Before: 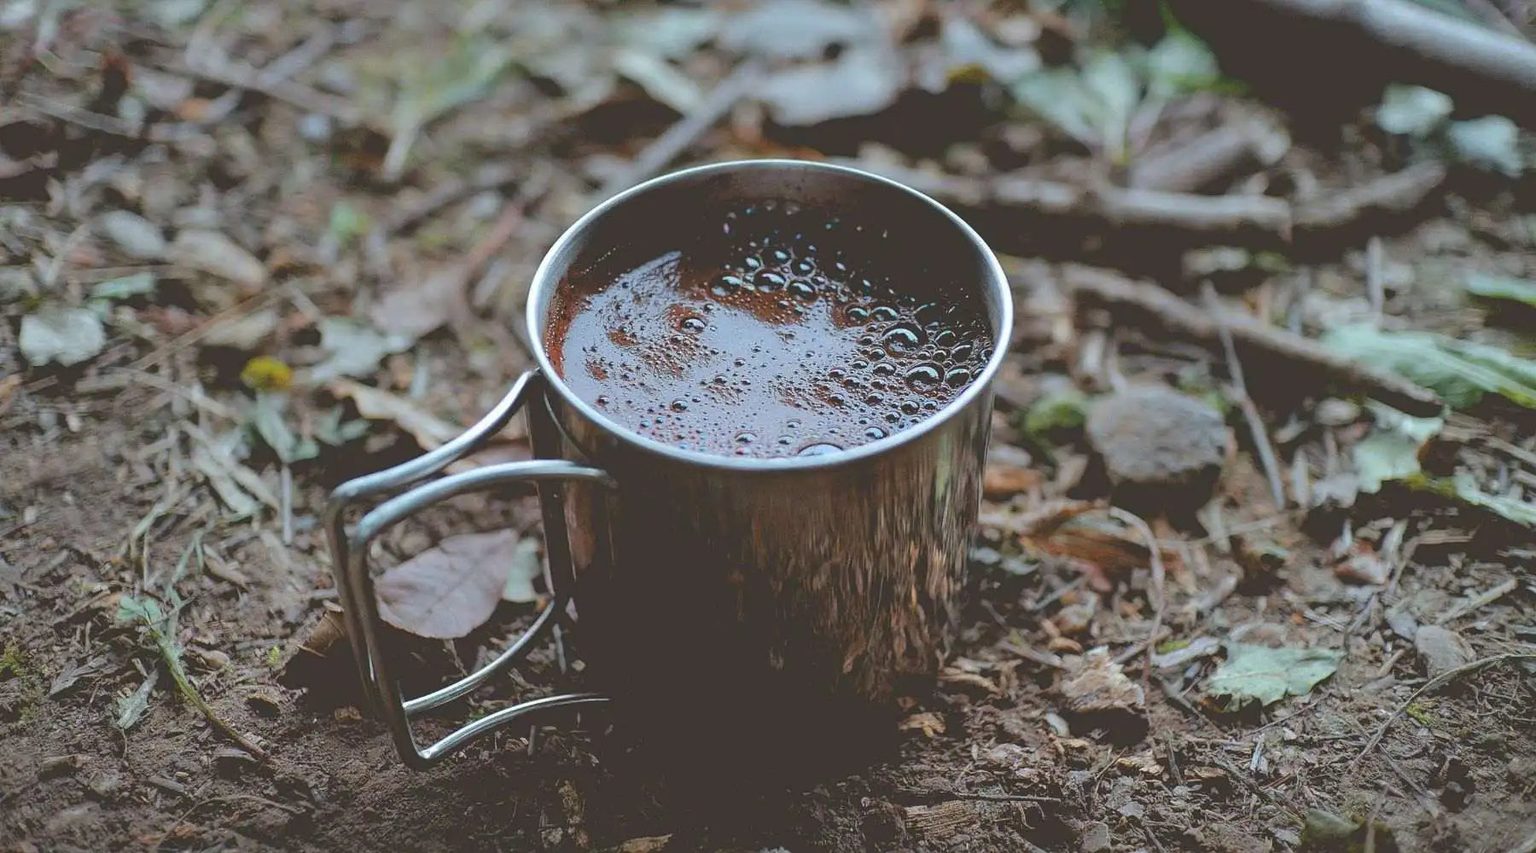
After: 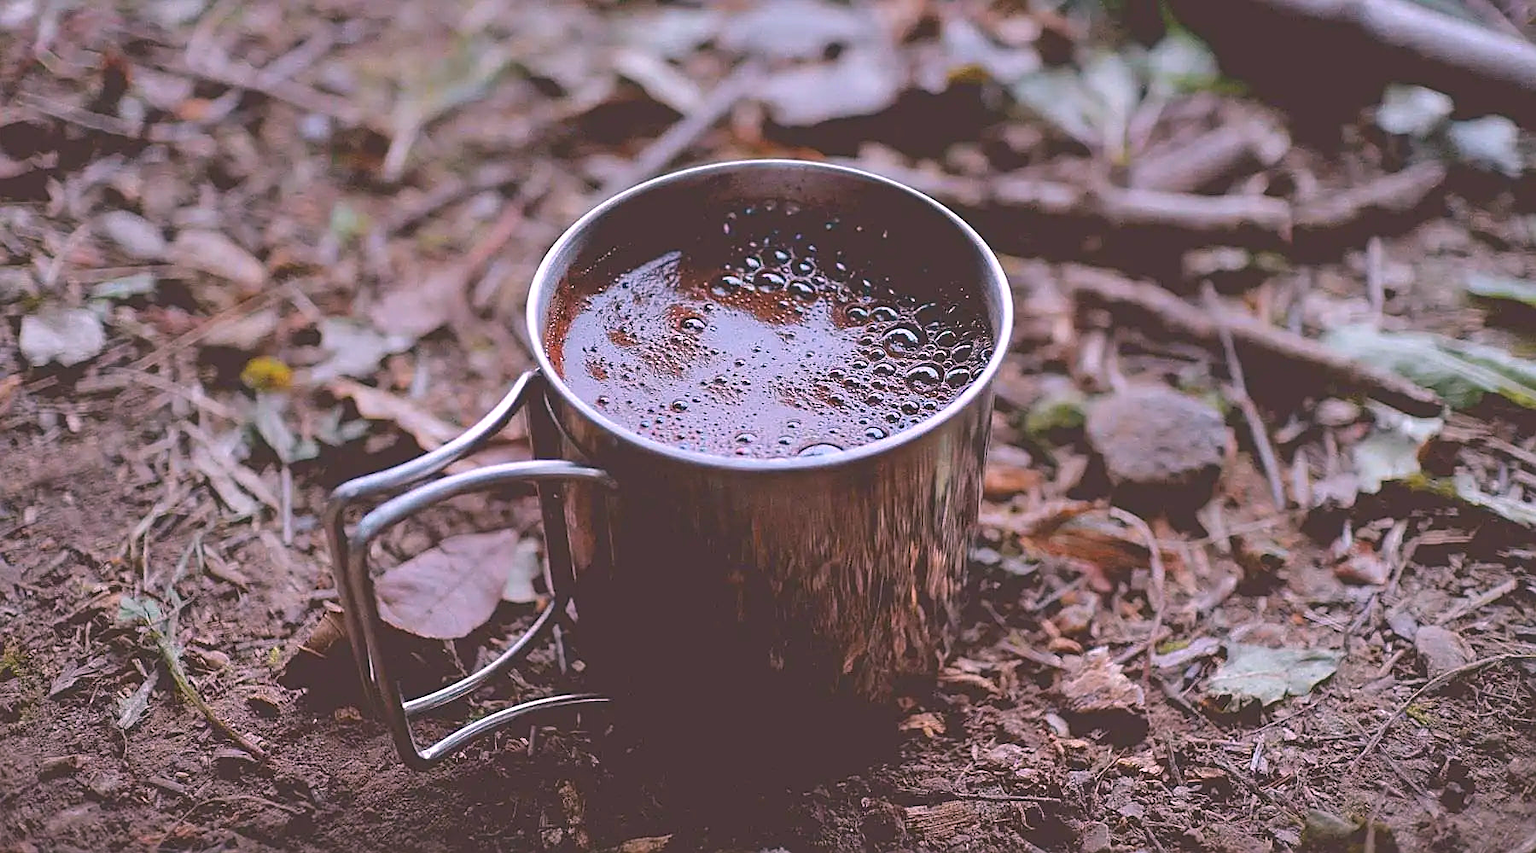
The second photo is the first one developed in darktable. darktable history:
white balance: red 1.188, blue 1.11
sharpen: on, module defaults
